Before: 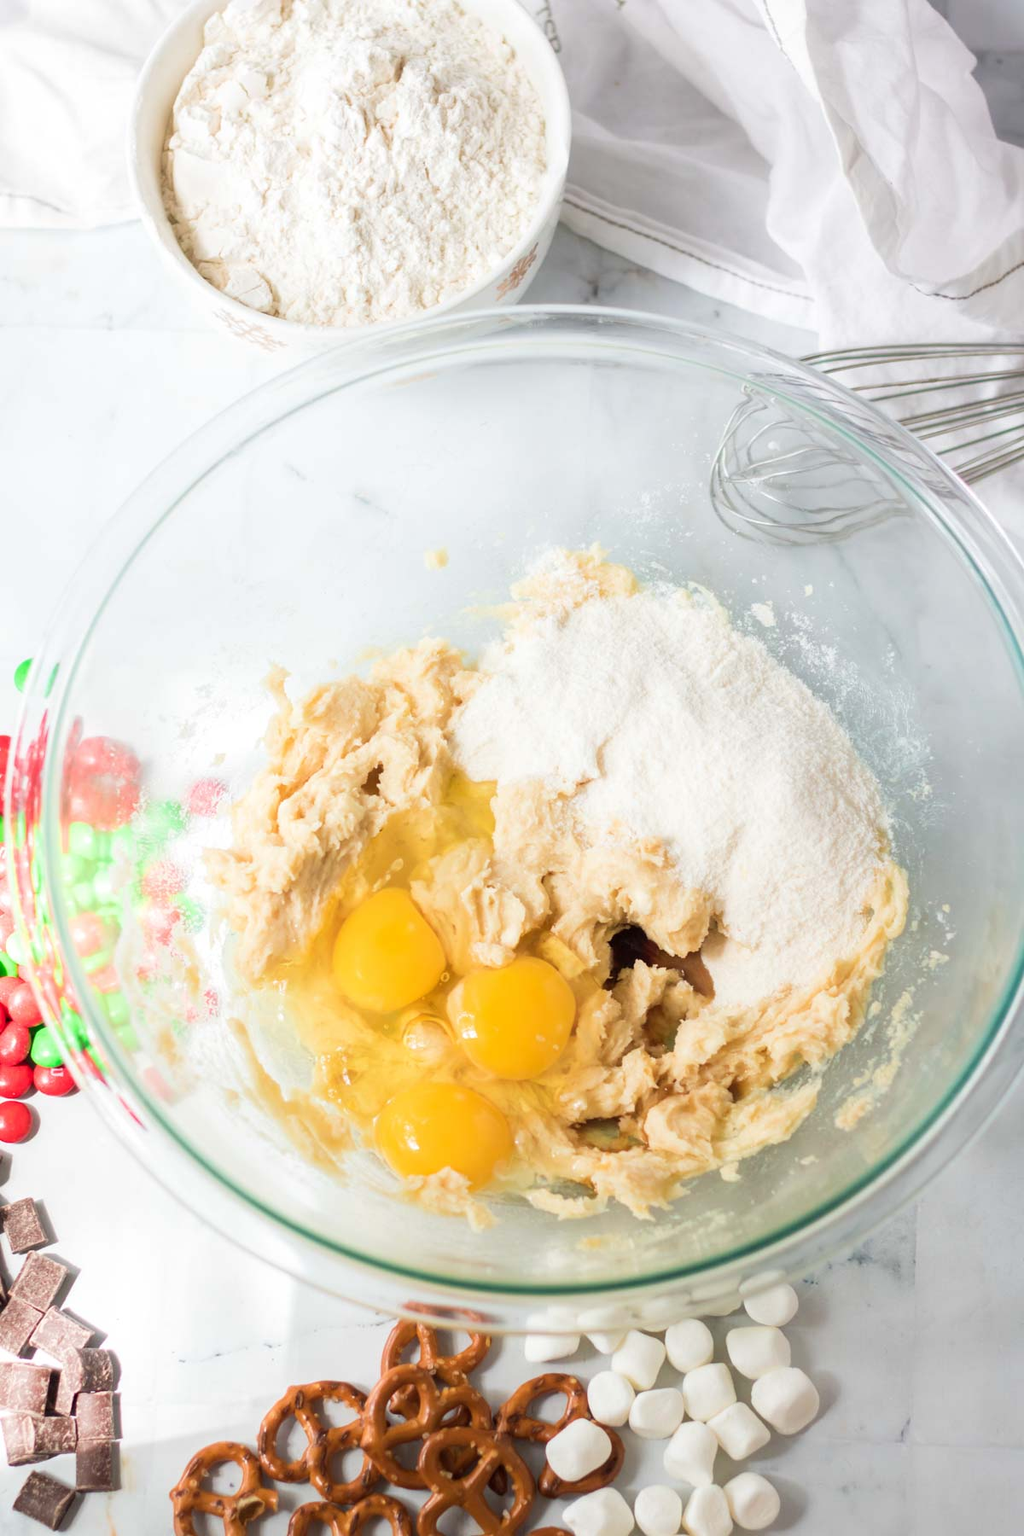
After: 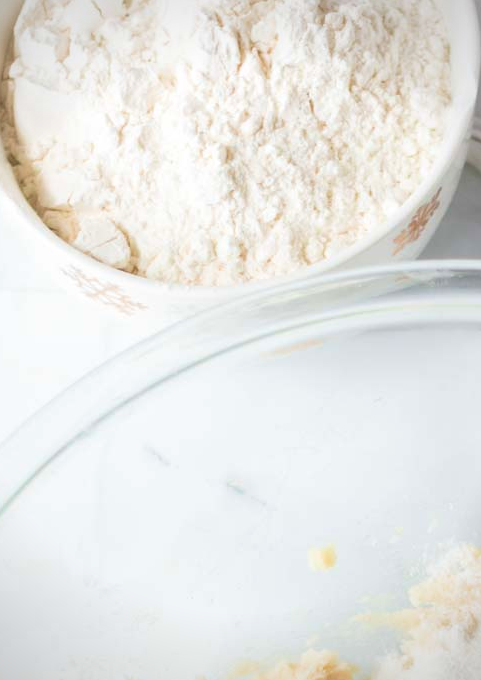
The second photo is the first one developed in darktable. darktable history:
crop: left 15.76%, top 5.429%, right 44.087%, bottom 56.74%
vignetting: fall-off radius 60.85%
velvia: strength 14.72%
